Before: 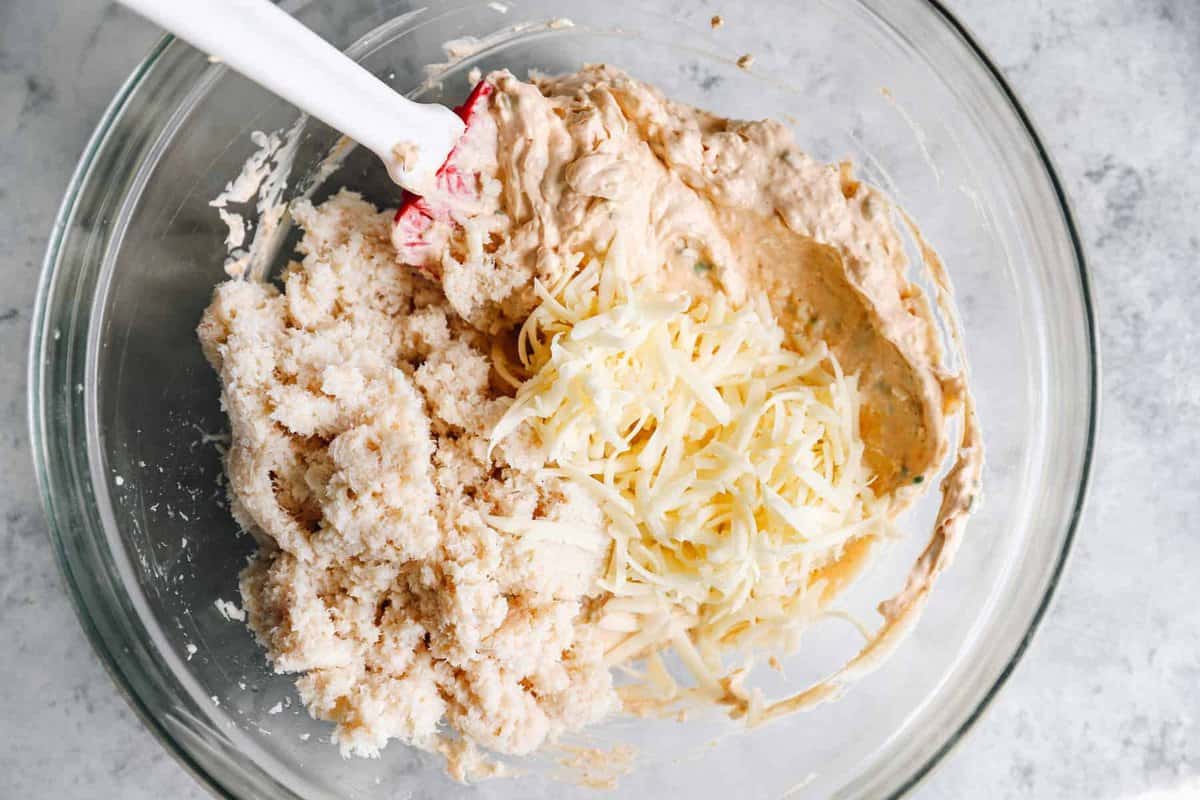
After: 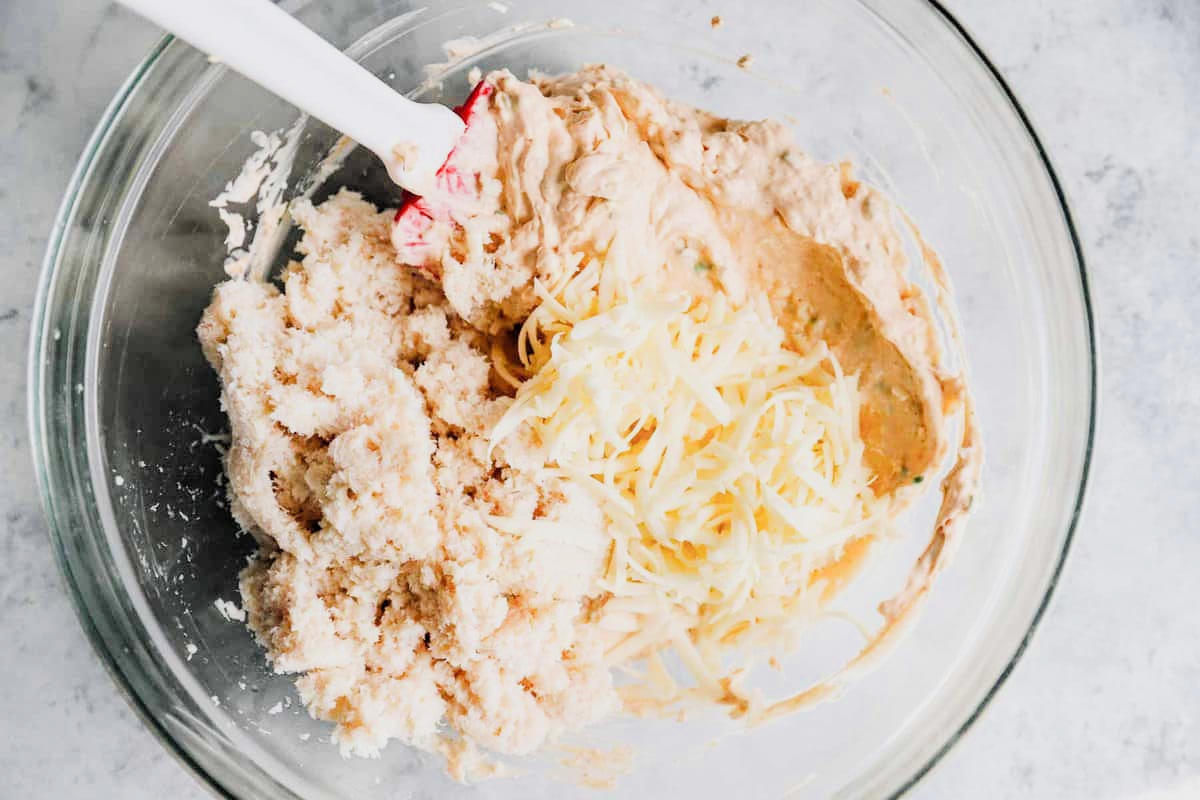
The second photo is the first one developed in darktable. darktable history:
tone equalizer: -8 EV -0.757 EV, -7 EV -0.729 EV, -6 EV -0.583 EV, -5 EV -0.382 EV, -3 EV 0.369 EV, -2 EV 0.6 EV, -1 EV 0.698 EV, +0 EV 0.725 EV
filmic rgb: black relative exposure -7.65 EV, white relative exposure 4.56 EV, hardness 3.61, contrast 1.059
